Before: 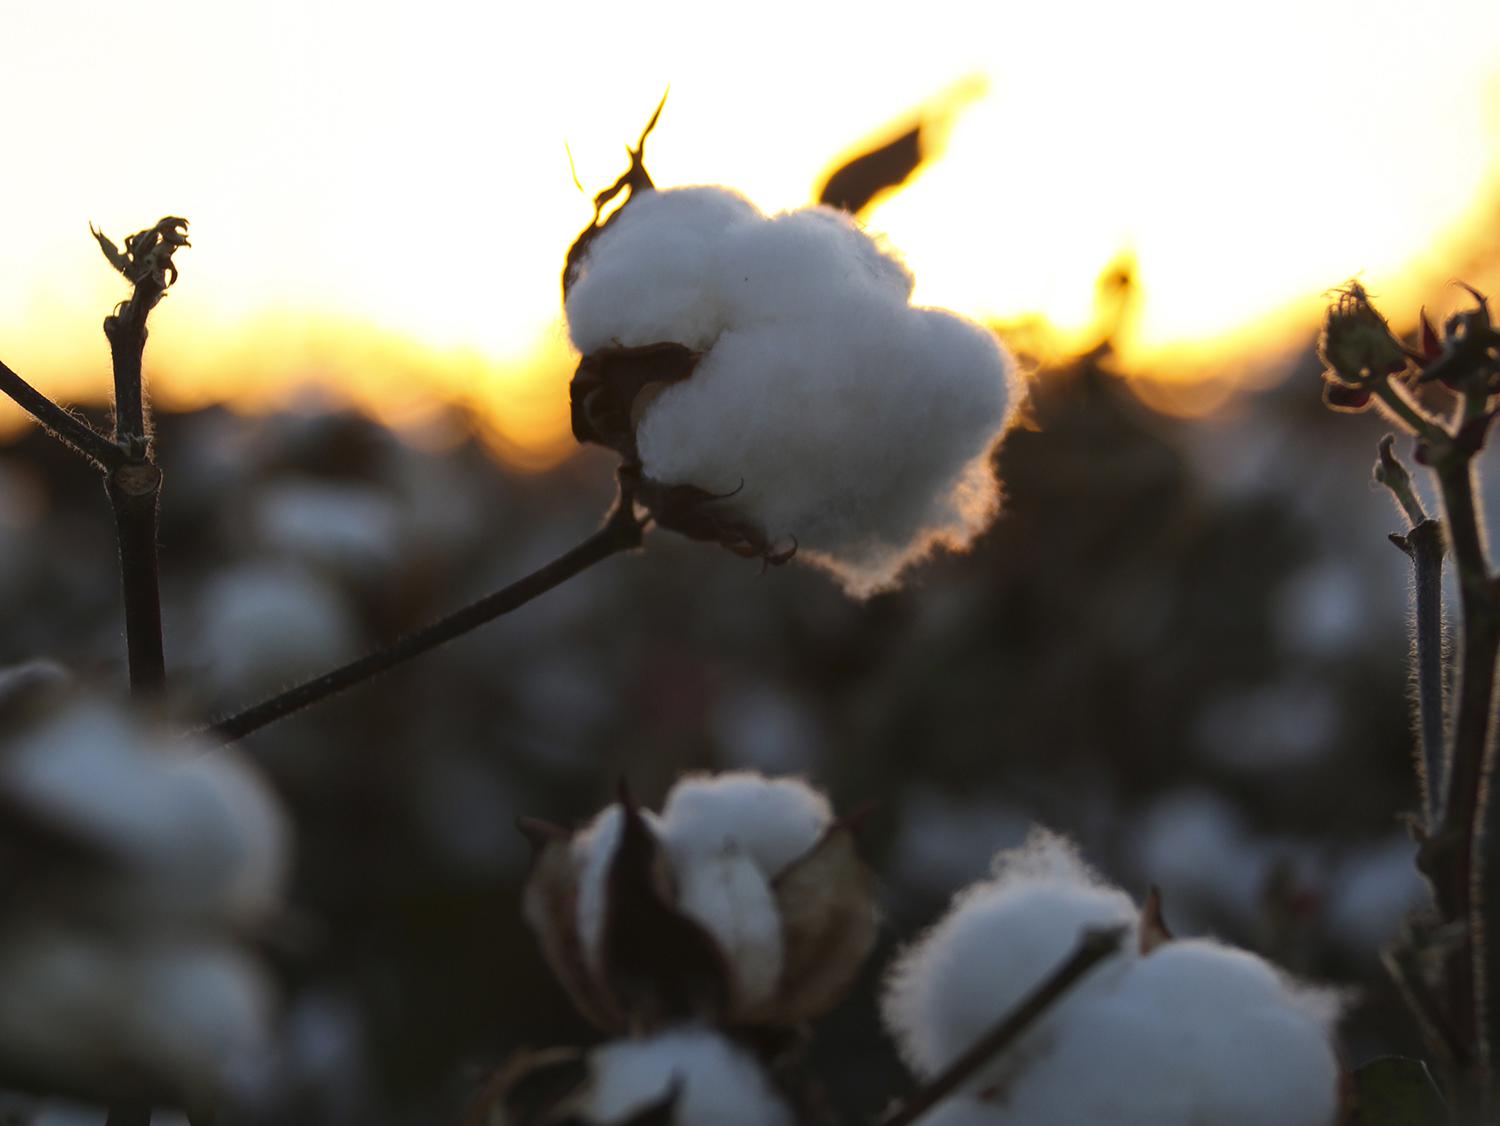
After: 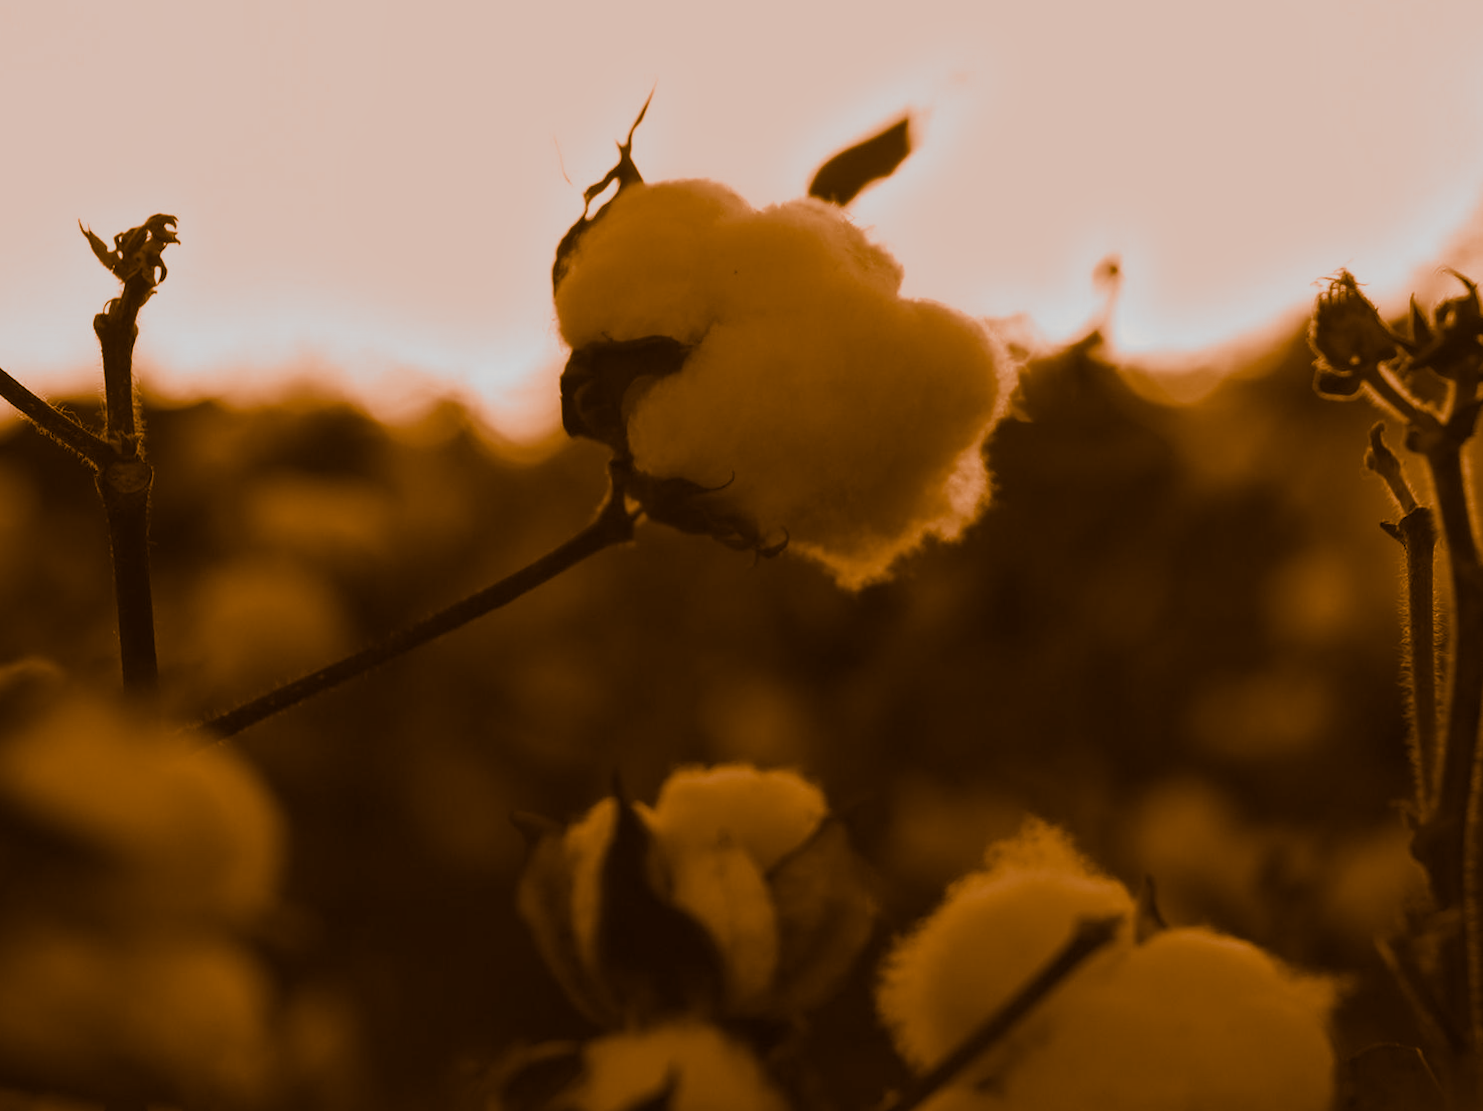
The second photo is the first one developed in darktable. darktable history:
rotate and perspective: rotation -0.45°, automatic cropping original format, crop left 0.008, crop right 0.992, crop top 0.012, crop bottom 0.988
monochrome: a 79.32, b 81.83, size 1.1
split-toning: shadows › hue 26°, shadows › saturation 0.92, highlights › hue 40°, highlights › saturation 0.92, balance -63, compress 0%
